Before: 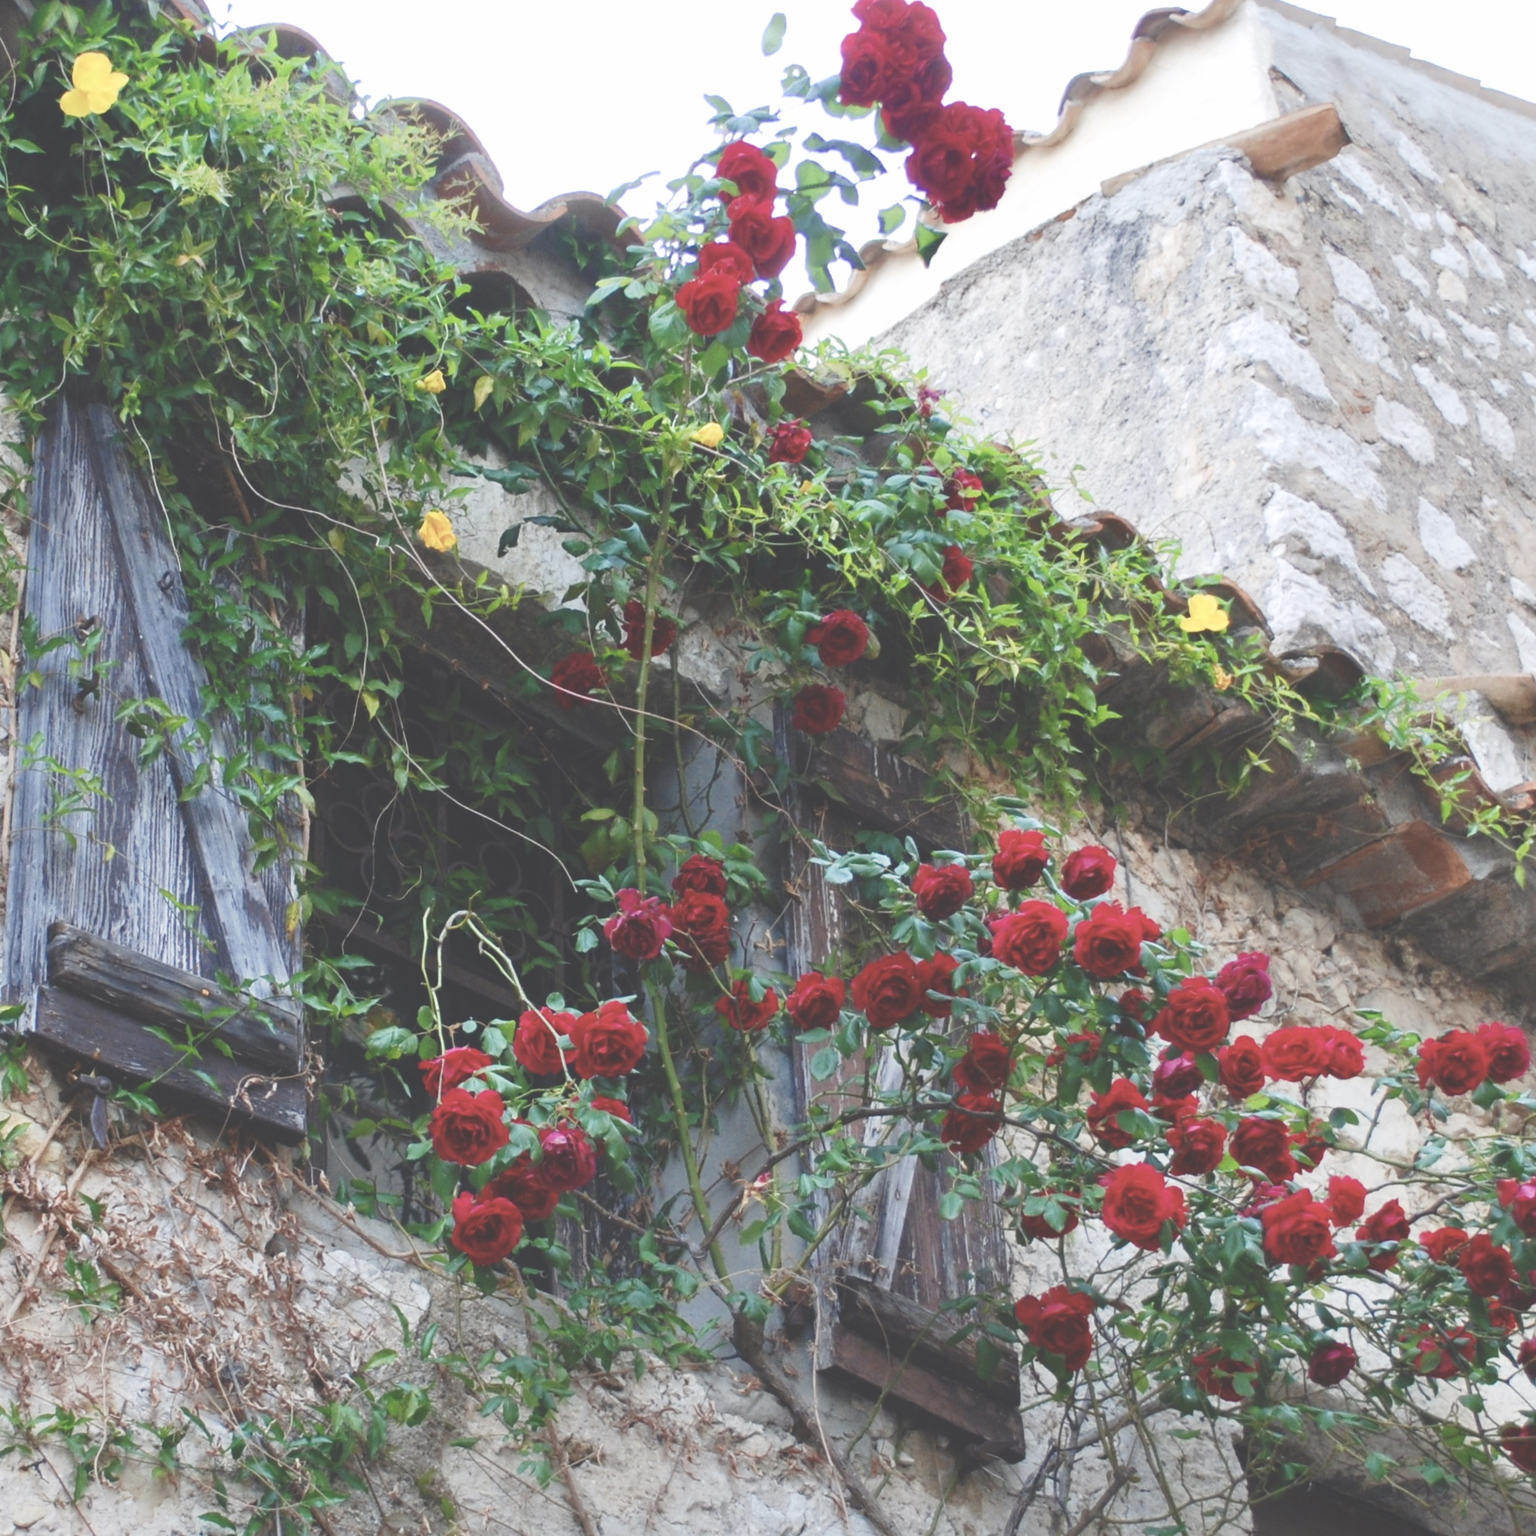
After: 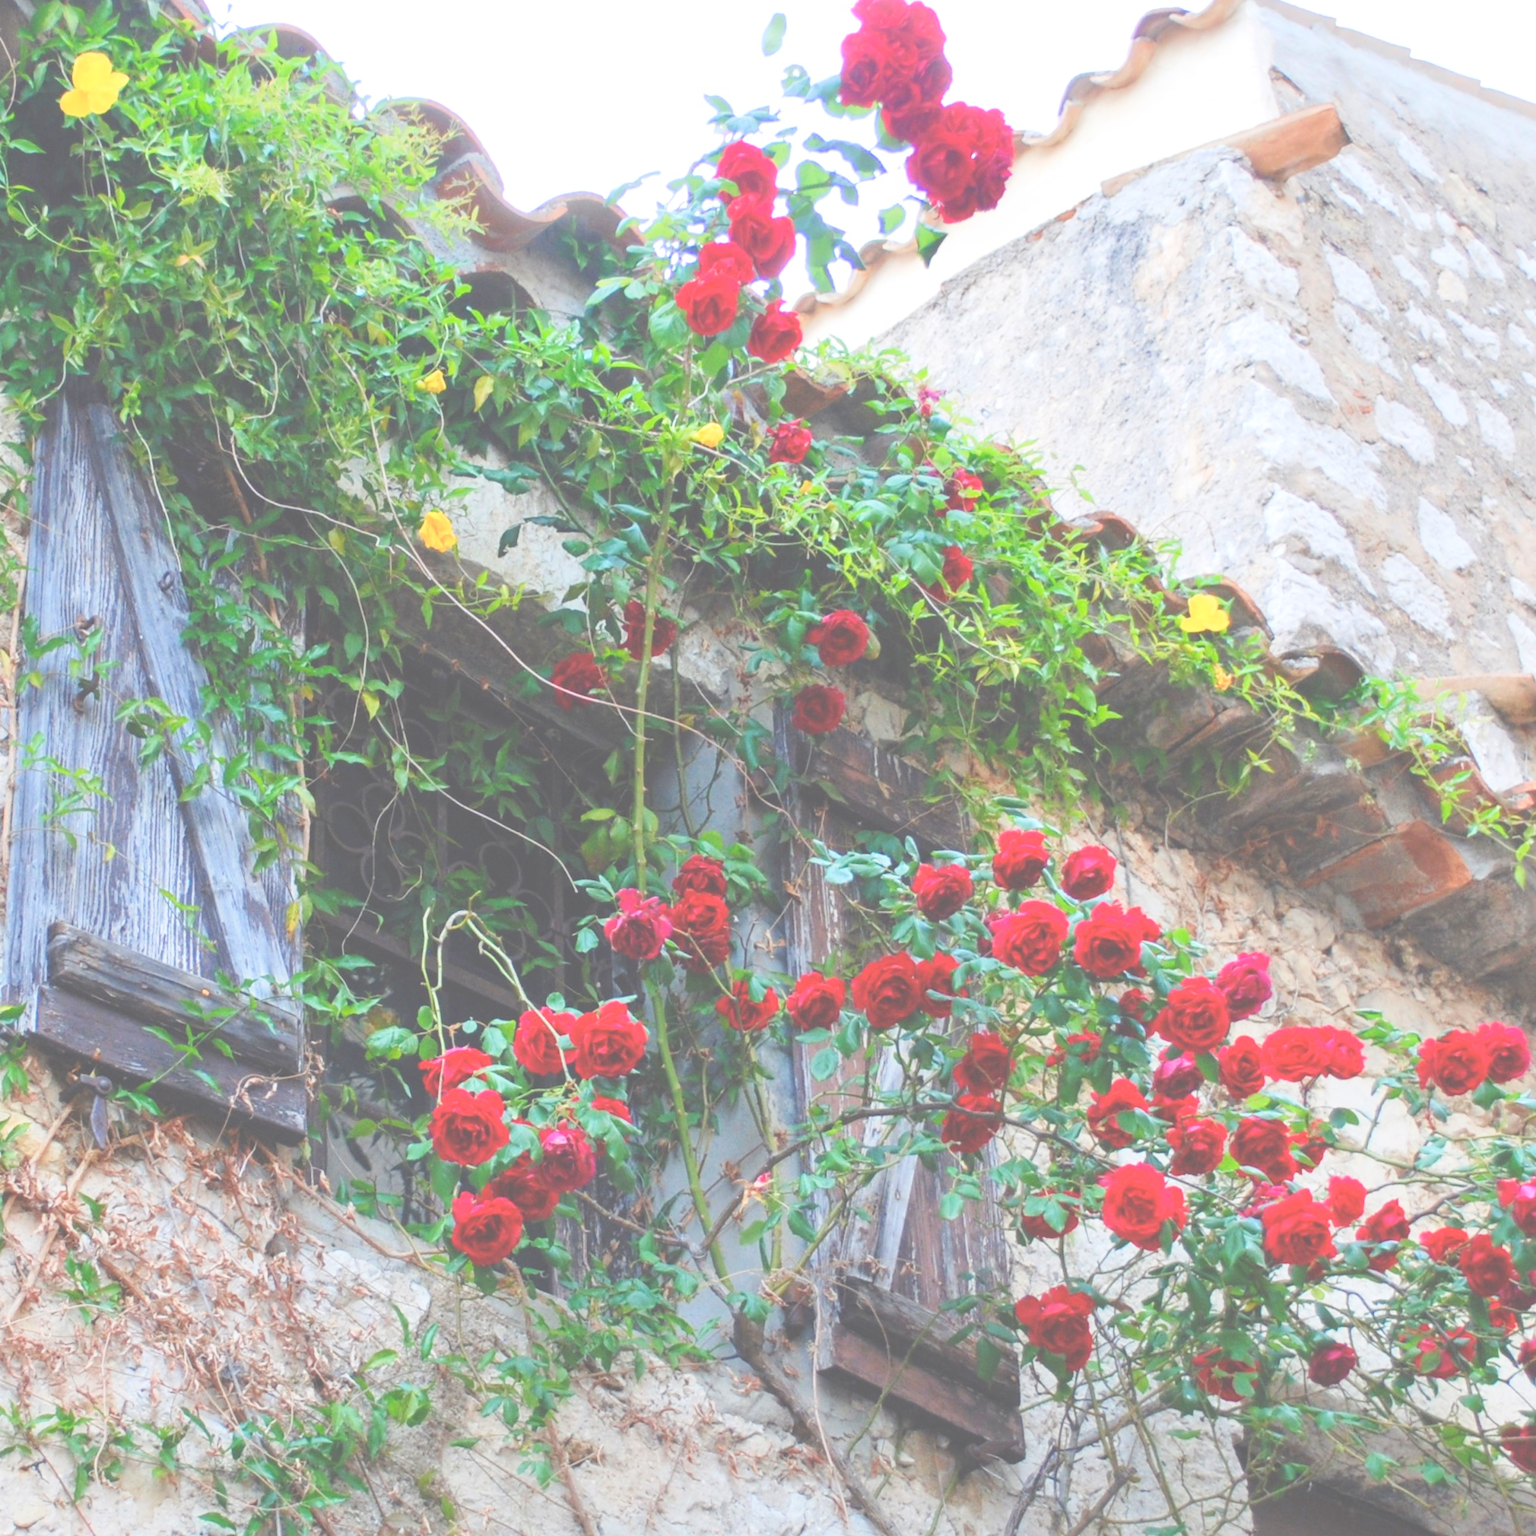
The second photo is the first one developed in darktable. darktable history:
local contrast: detail 110%
exposure: black level correction 0.012, exposure 0.7 EV, compensate exposure bias true, compensate highlight preservation false
global tonemap: drago (0.7, 100)
